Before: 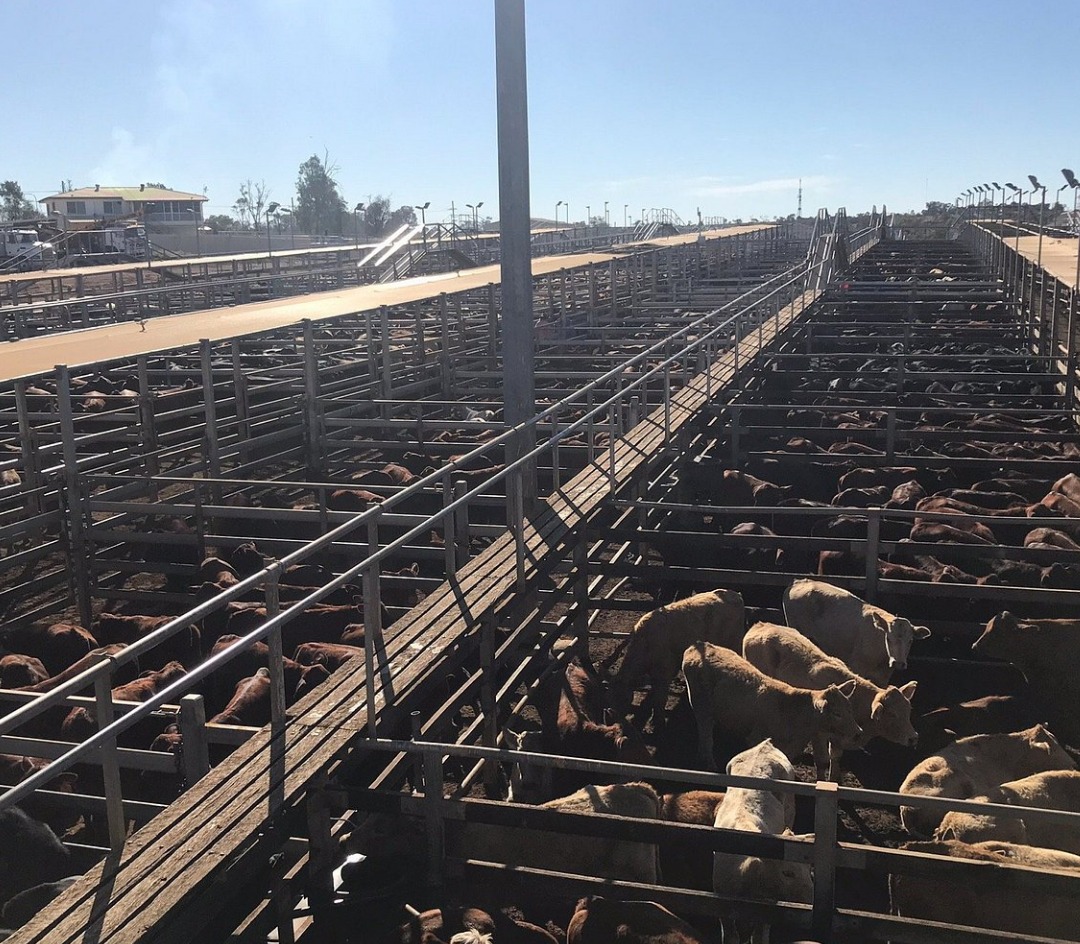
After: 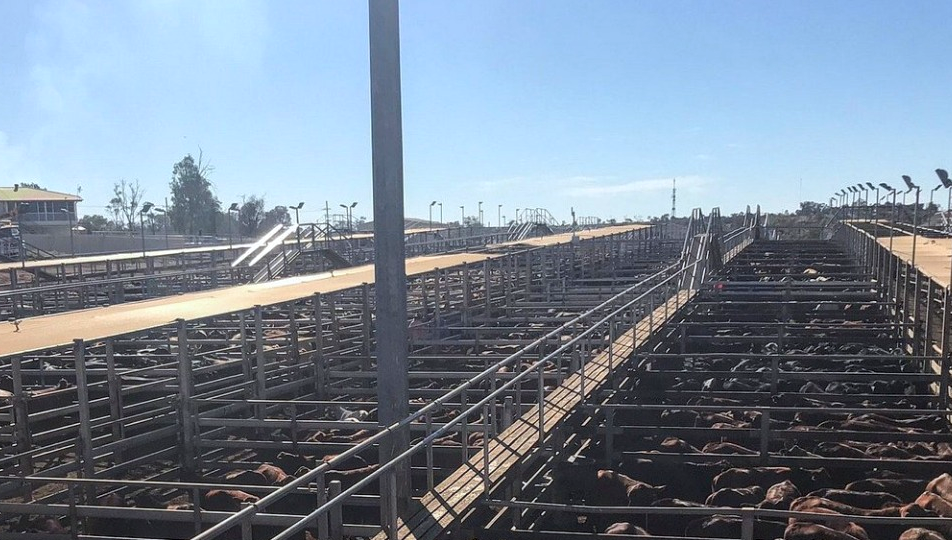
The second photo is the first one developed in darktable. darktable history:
white balance: red 0.986, blue 1.01
local contrast: on, module defaults
crop and rotate: left 11.812%, bottom 42.776%
contrast brightness saturation: contrast 0.04, saturation 0.16
